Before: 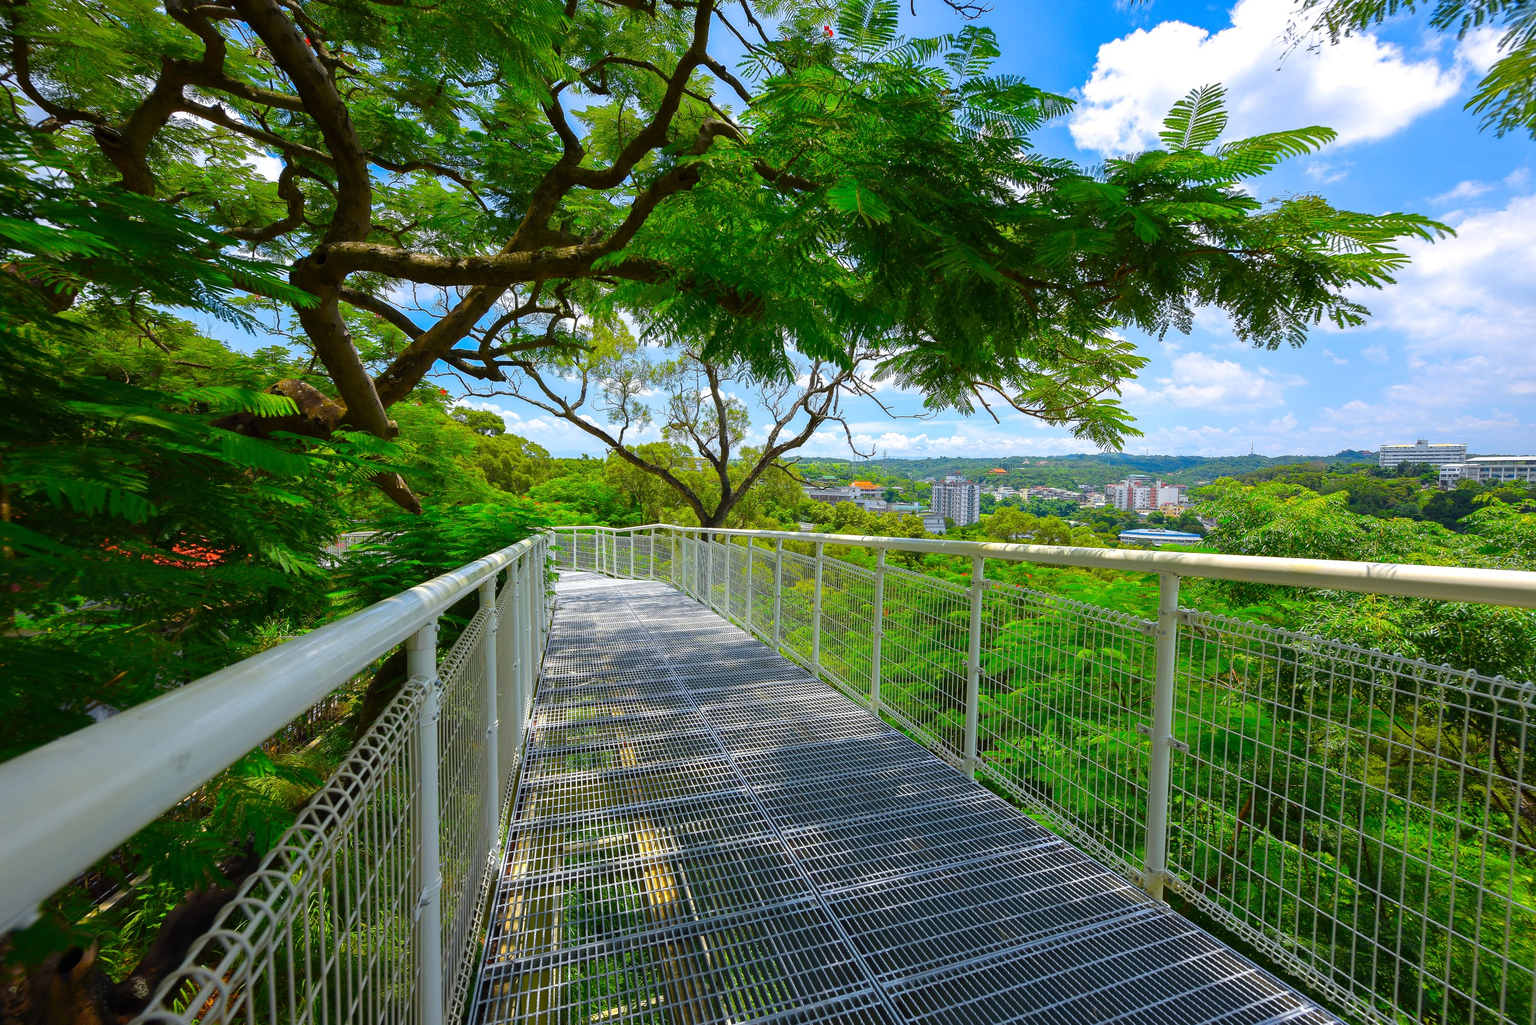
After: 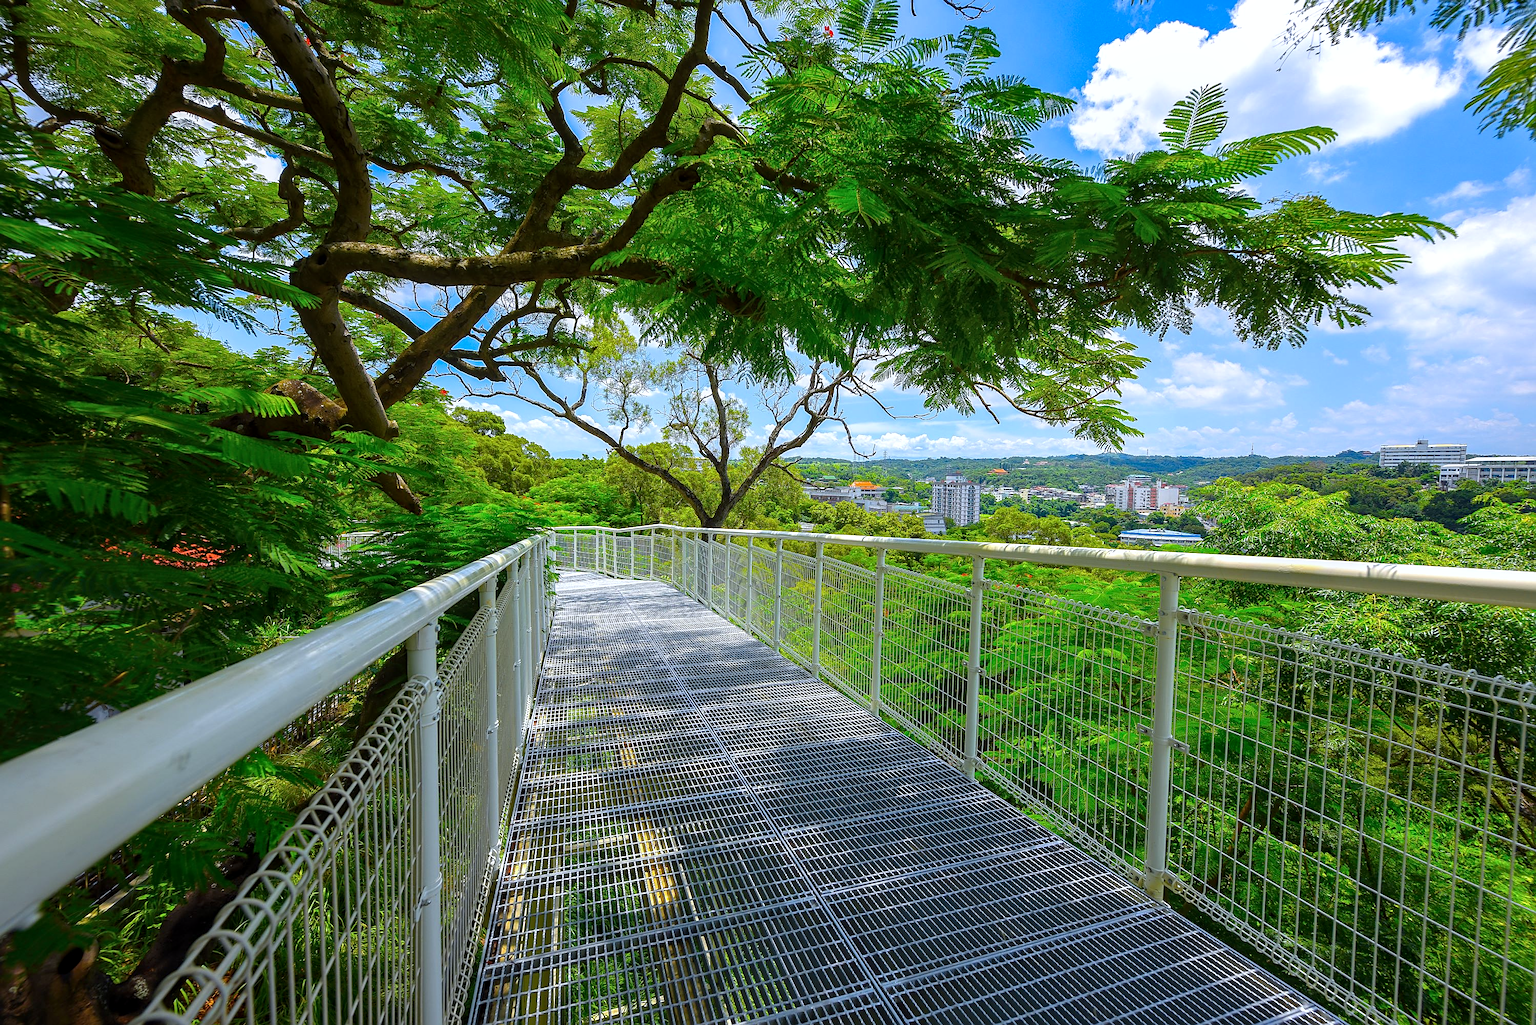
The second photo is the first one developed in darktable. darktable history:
sharpen: on, module defaults
local contrast: on, module defaults
white balance: red 0.976, blue 1.04
